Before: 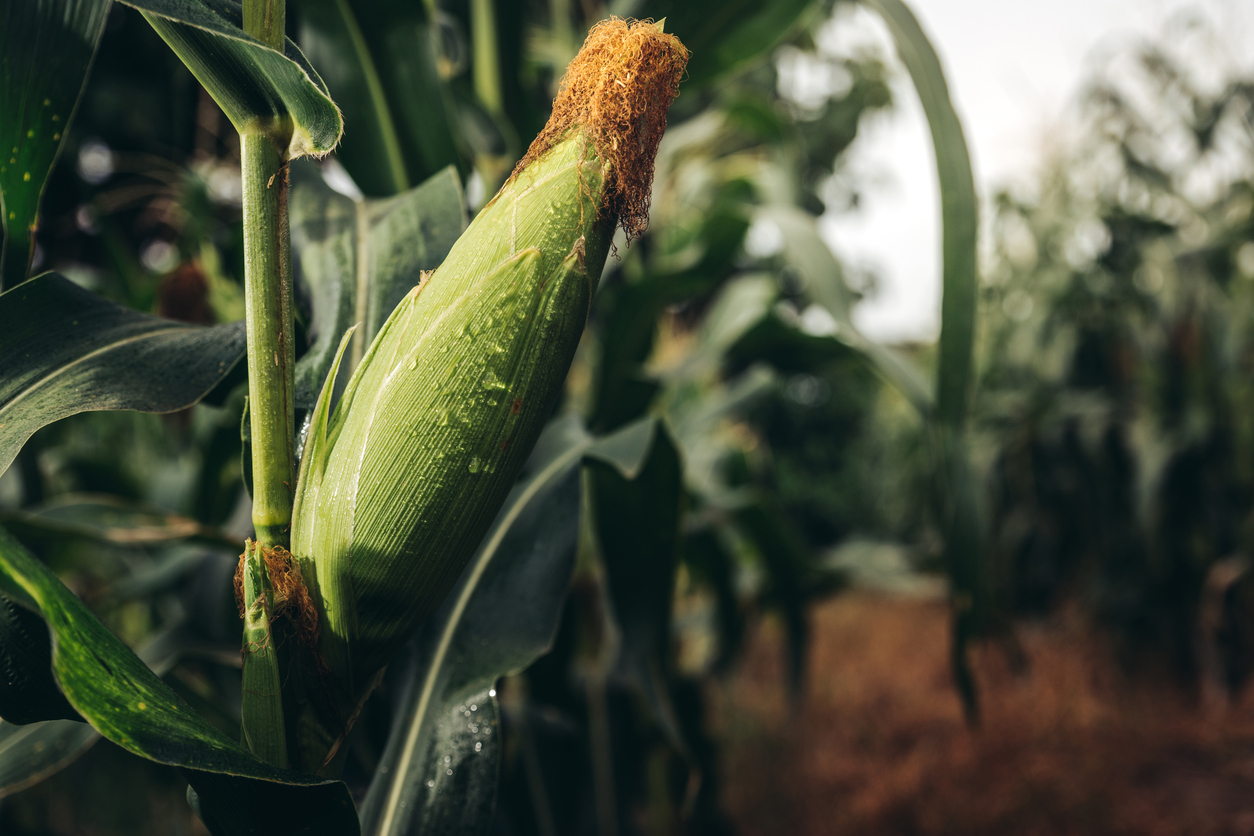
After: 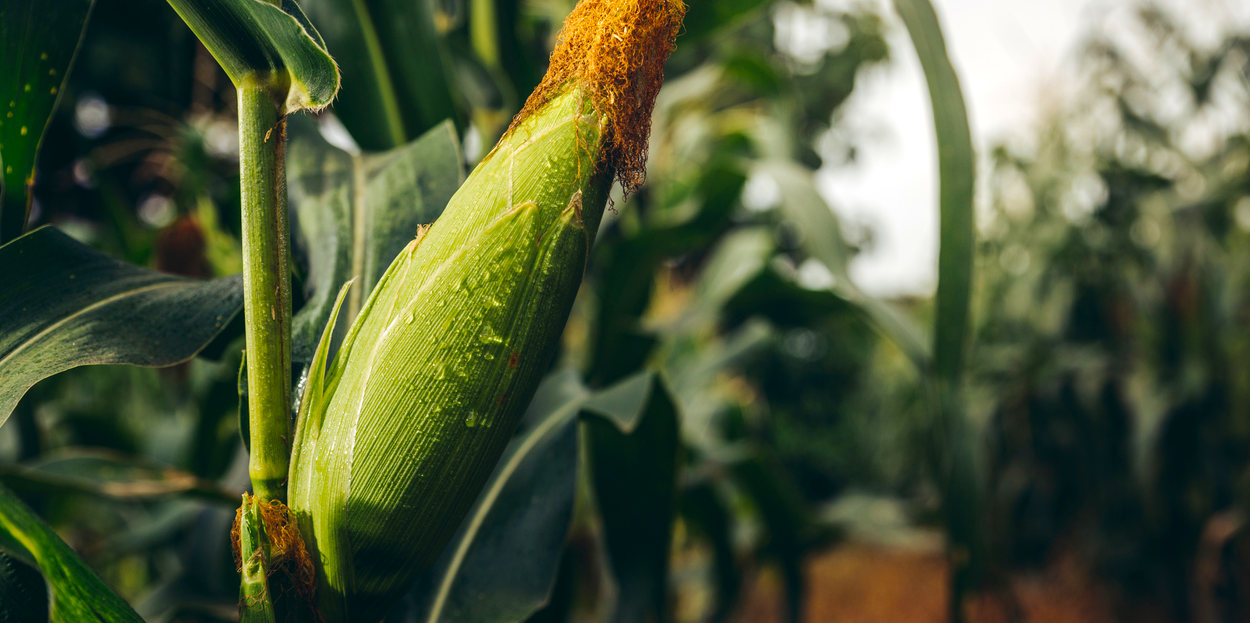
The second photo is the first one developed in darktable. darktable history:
crop: left 0.308%, top 5.519%, bottom 19.869%
color zones: curves: ch1 [(0.25, 0.5) (0.747, 0.71)], process mode strong
color balance rgb: perceptual saturation grading › global saturation 29.471%
tone equalizer: smoothing diameter 24.8%, edges refinement/feathering 6.95, preserve details guided filter
